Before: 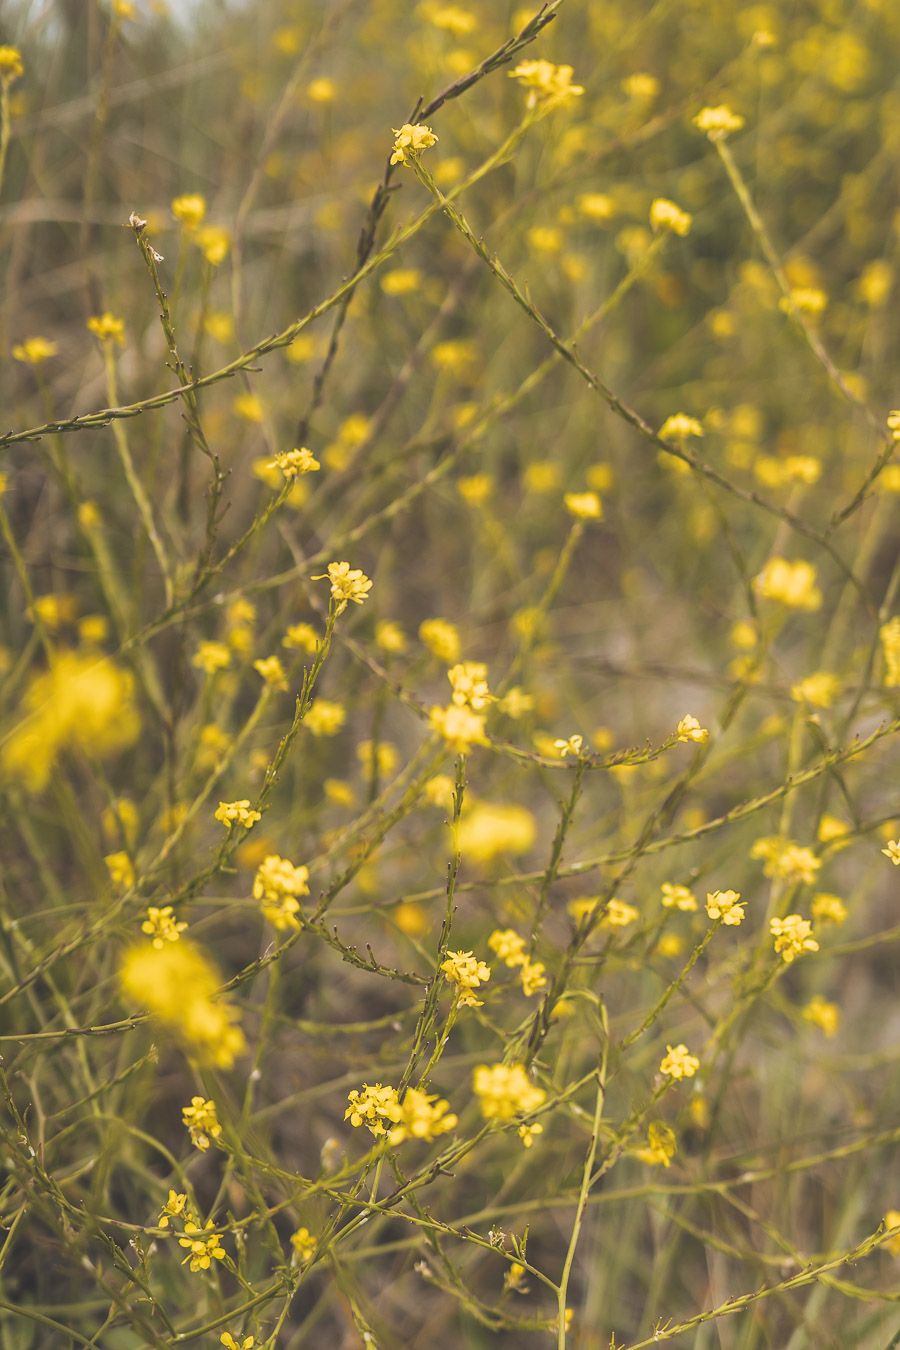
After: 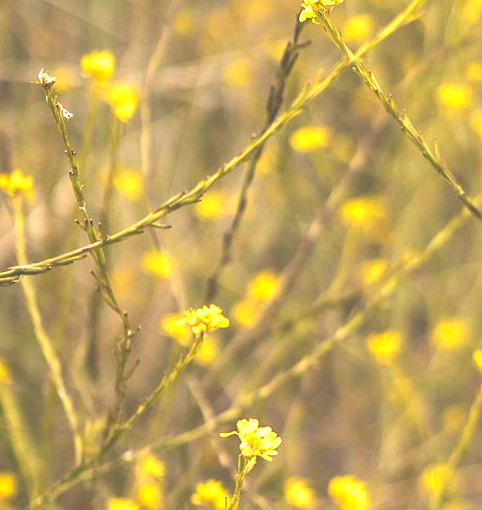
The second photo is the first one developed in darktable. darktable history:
color correction: highlights a* 3.84, highlights b* 5.07
exposure: black level correction 0, exposure 1 EV, compensate exposure bias true, compensate highlight preservation false
crop: left 10.121%, top 10.631%, right 36.218%, bottom 51.526%
